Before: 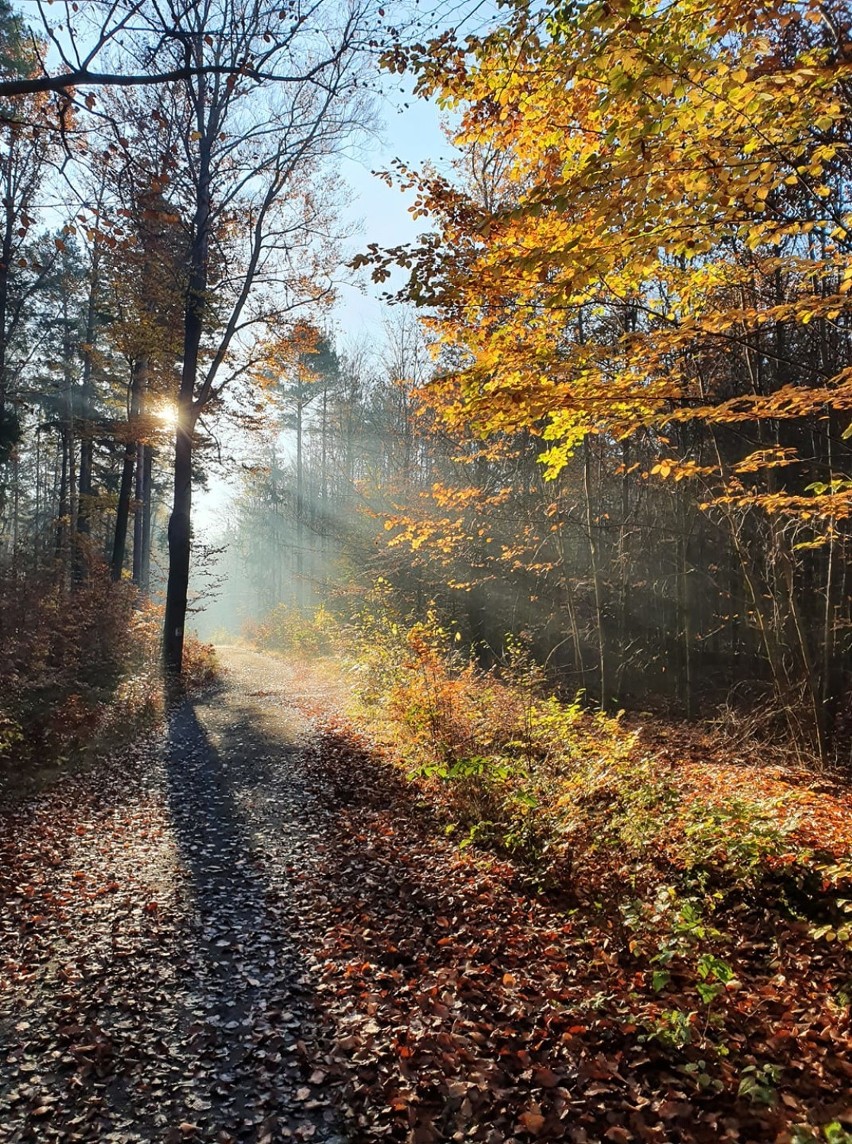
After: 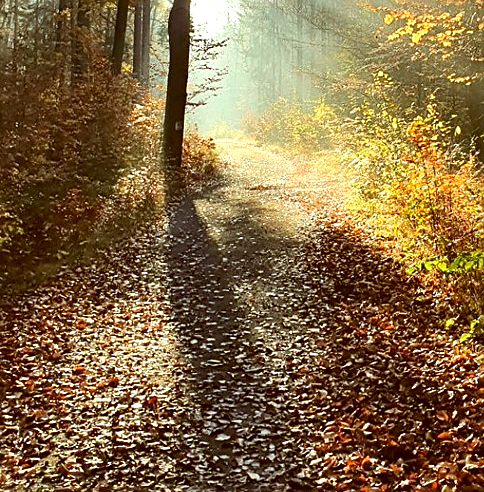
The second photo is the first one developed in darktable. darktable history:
exposure: exposure 0.569 EV, compensate highlight preservation false
color correction: highlights a* -5.26, highlights b* 9.8, shadows a* 9.96, shadows b* 24.89
sharpen: on, module defaults
crop: top 44.258%, right 43.192%, bottom 12.709%
